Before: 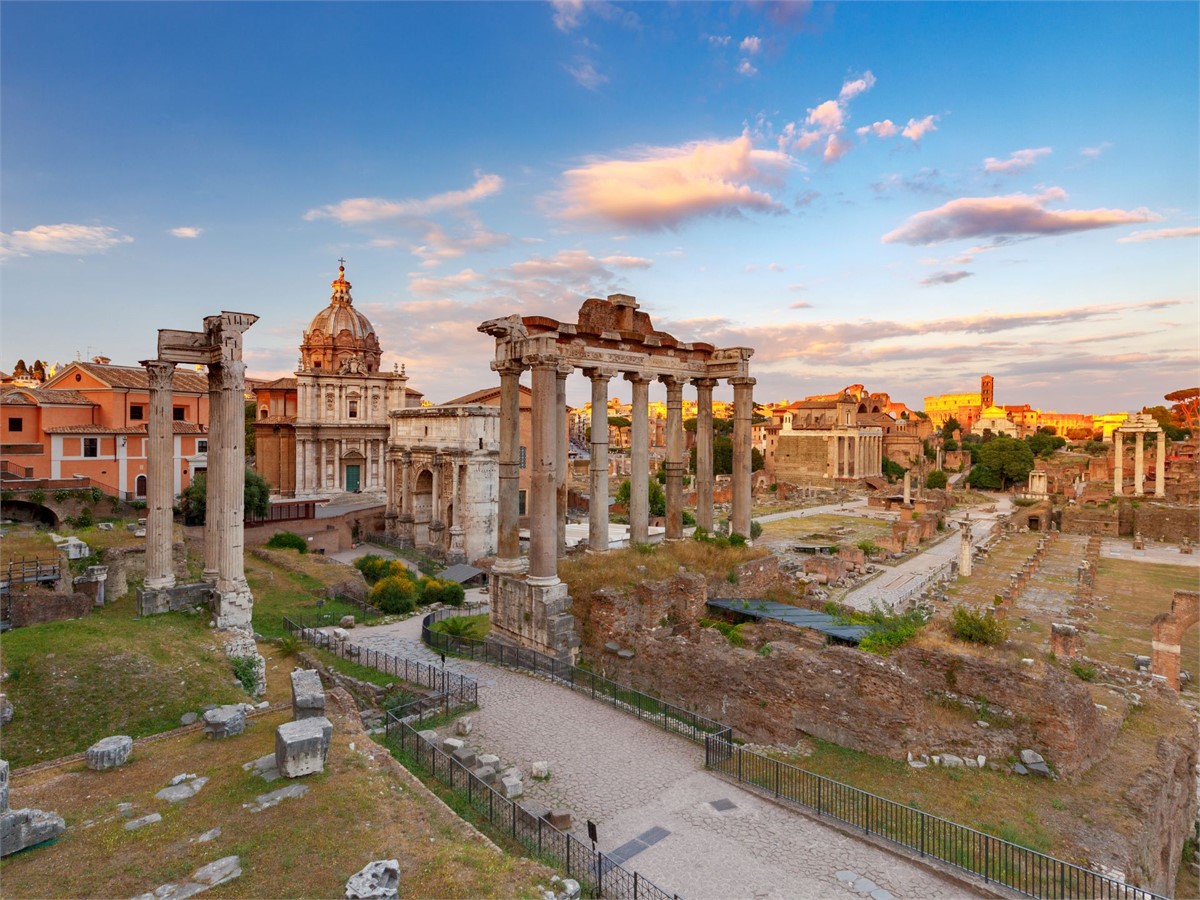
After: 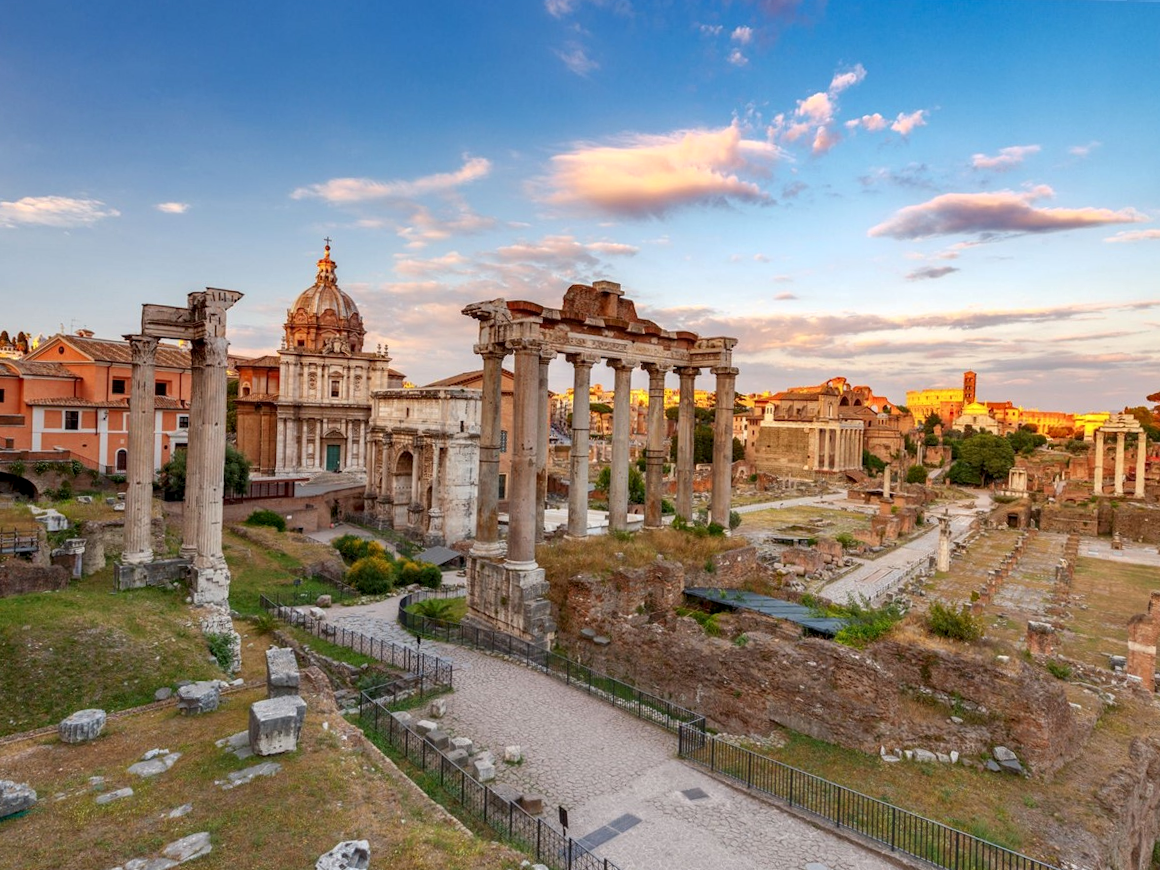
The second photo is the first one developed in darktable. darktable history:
crop and rotate: angle -1.48°
local contrast: on, module defaults
